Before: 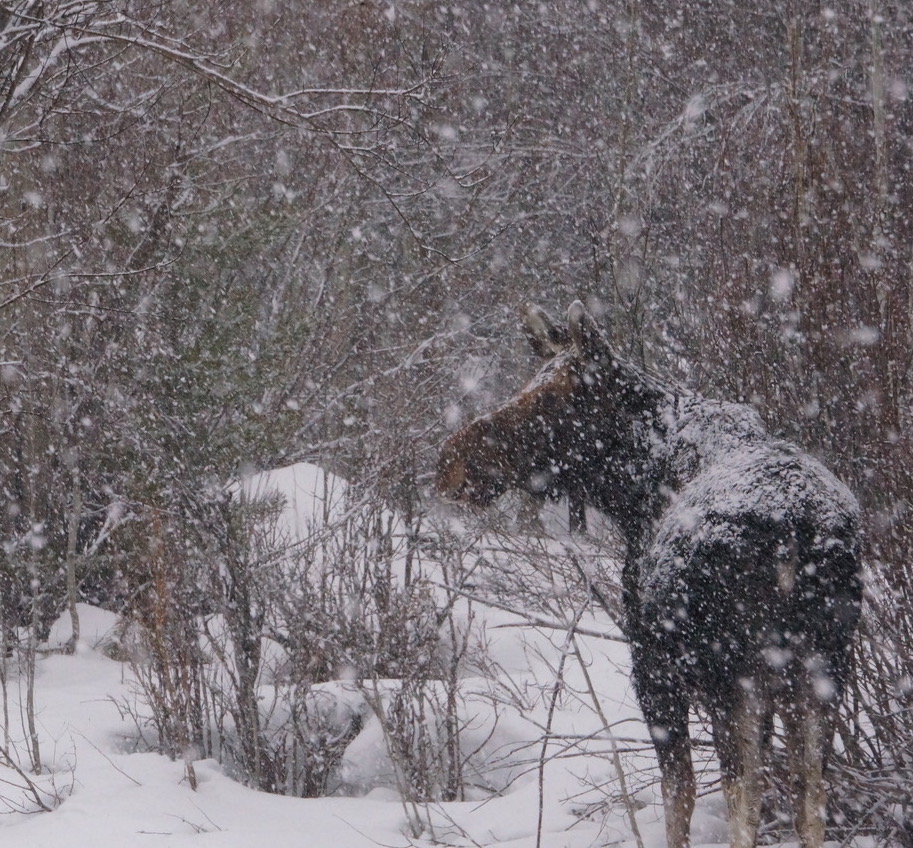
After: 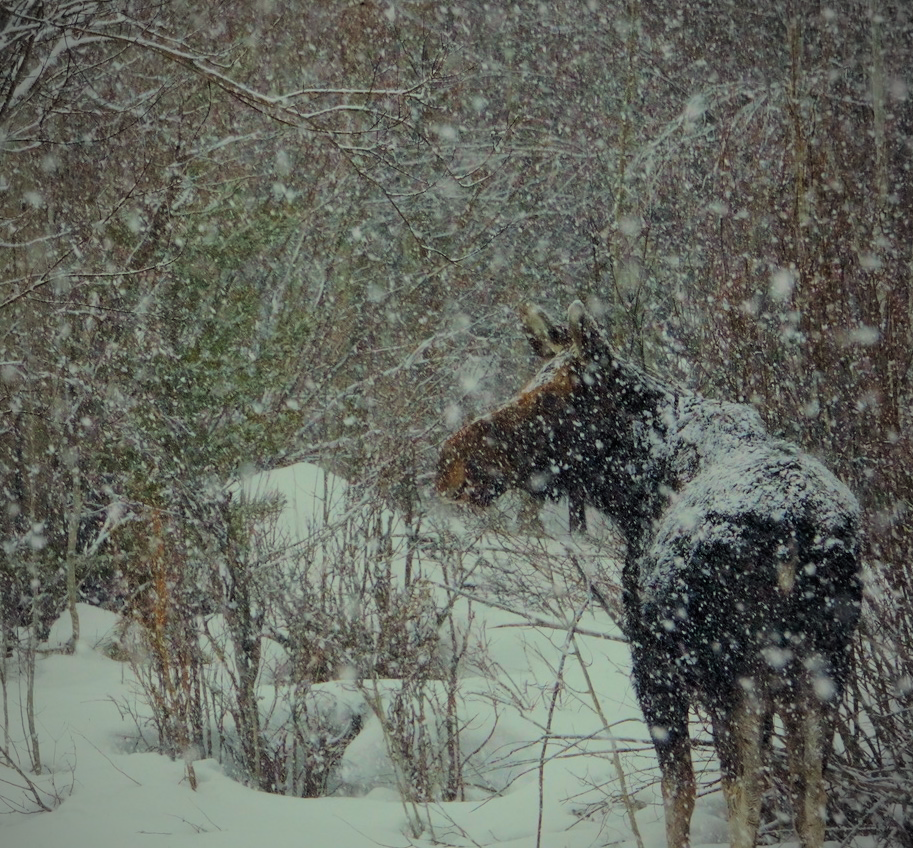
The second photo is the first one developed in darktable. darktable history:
vignetting: fall-off radius 60.92%
color correction: highlights a* -10.77, highlights b* 9.8, saturation 1.72
filmic rgb: black relative exposure -7.15 EV, white relative exposure 5.36 EV, hardness 3.02, color science v6 (2022)
